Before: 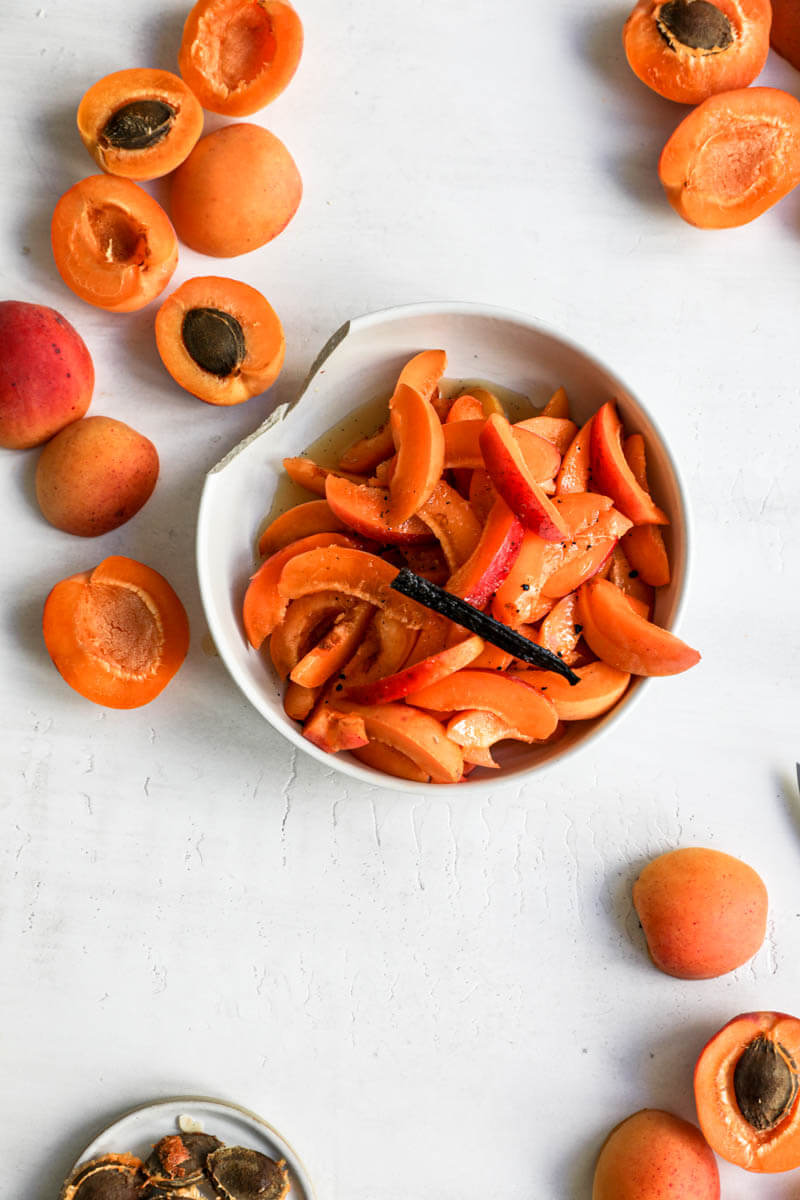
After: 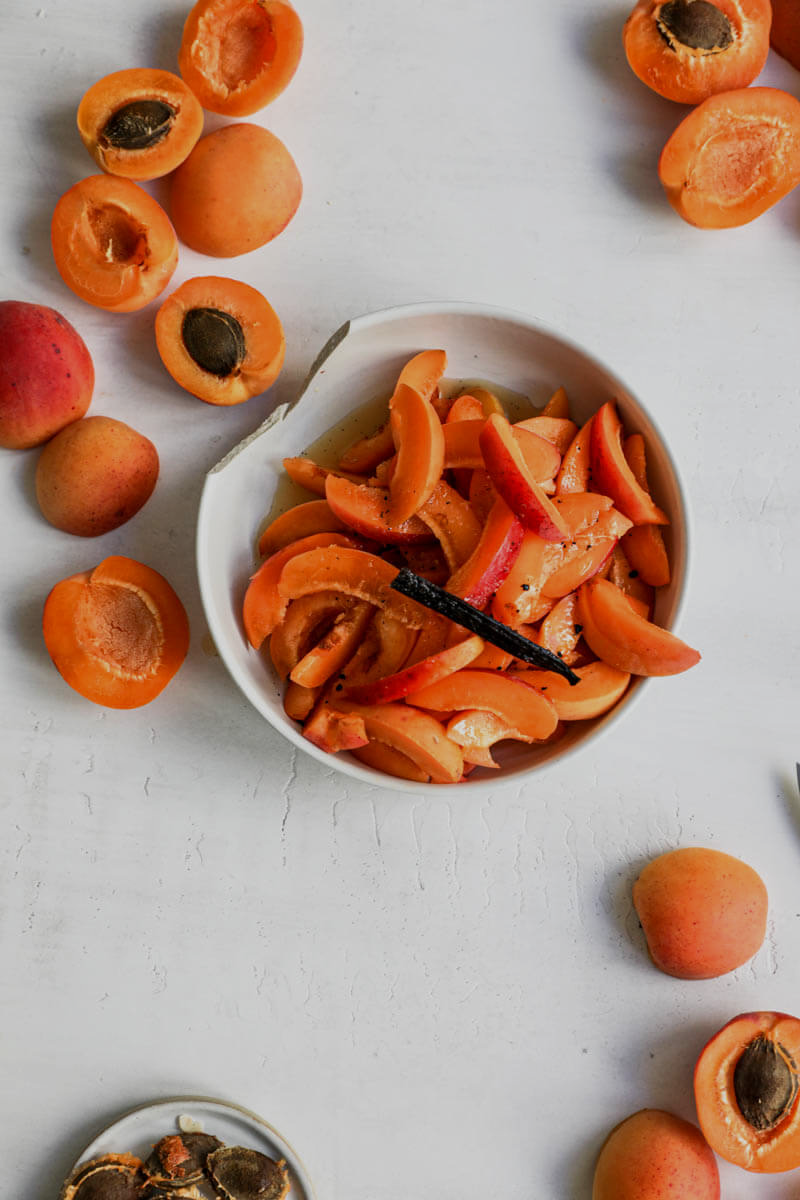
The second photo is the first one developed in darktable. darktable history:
exposure: exposure -0.551 EV, compensate highlight preservation false
